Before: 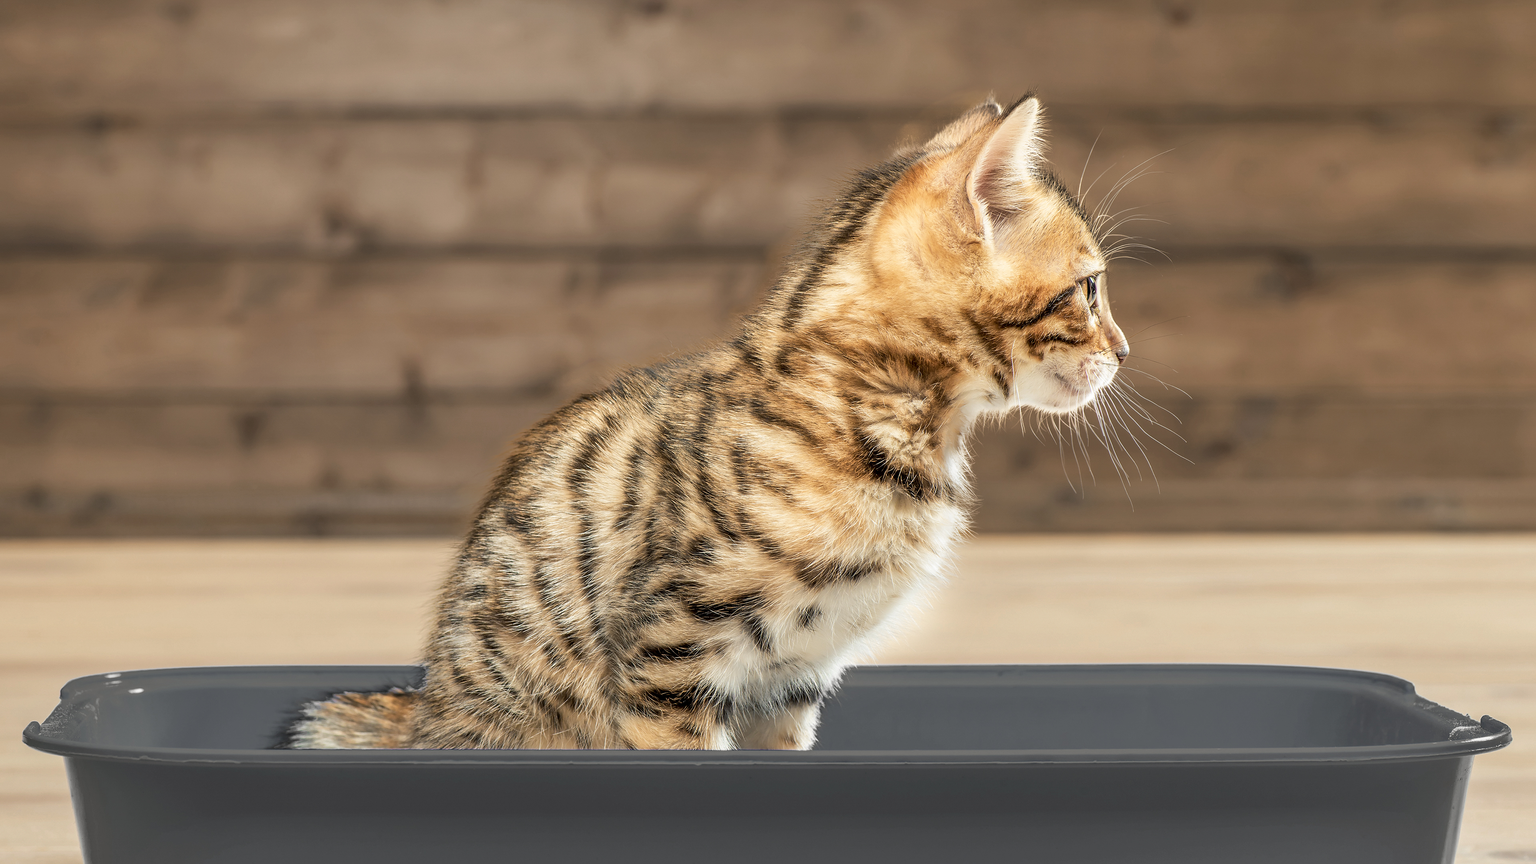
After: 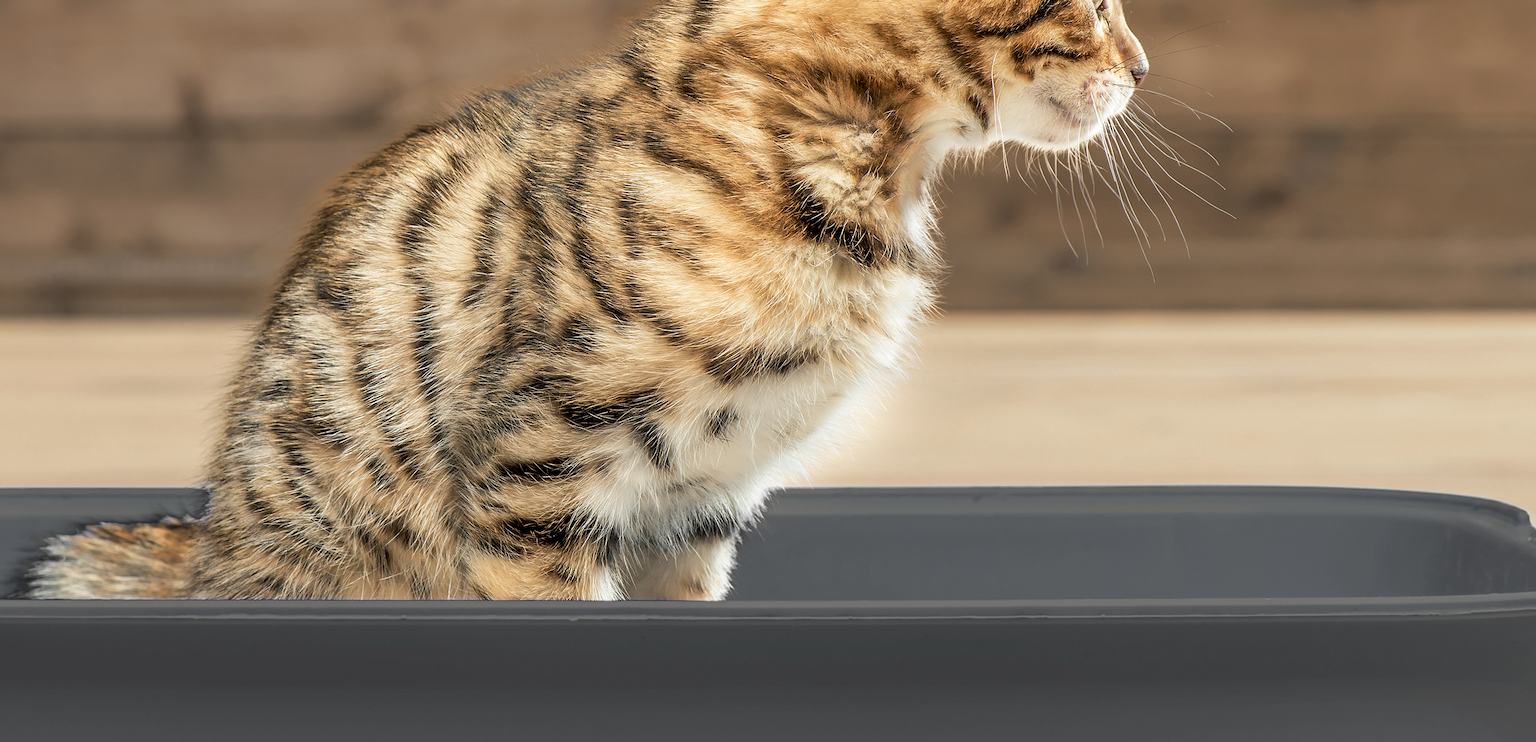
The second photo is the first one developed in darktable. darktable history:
crop and rotate: left 17.504%, top 34.786%, right 7.549%, bottom 0.796%
